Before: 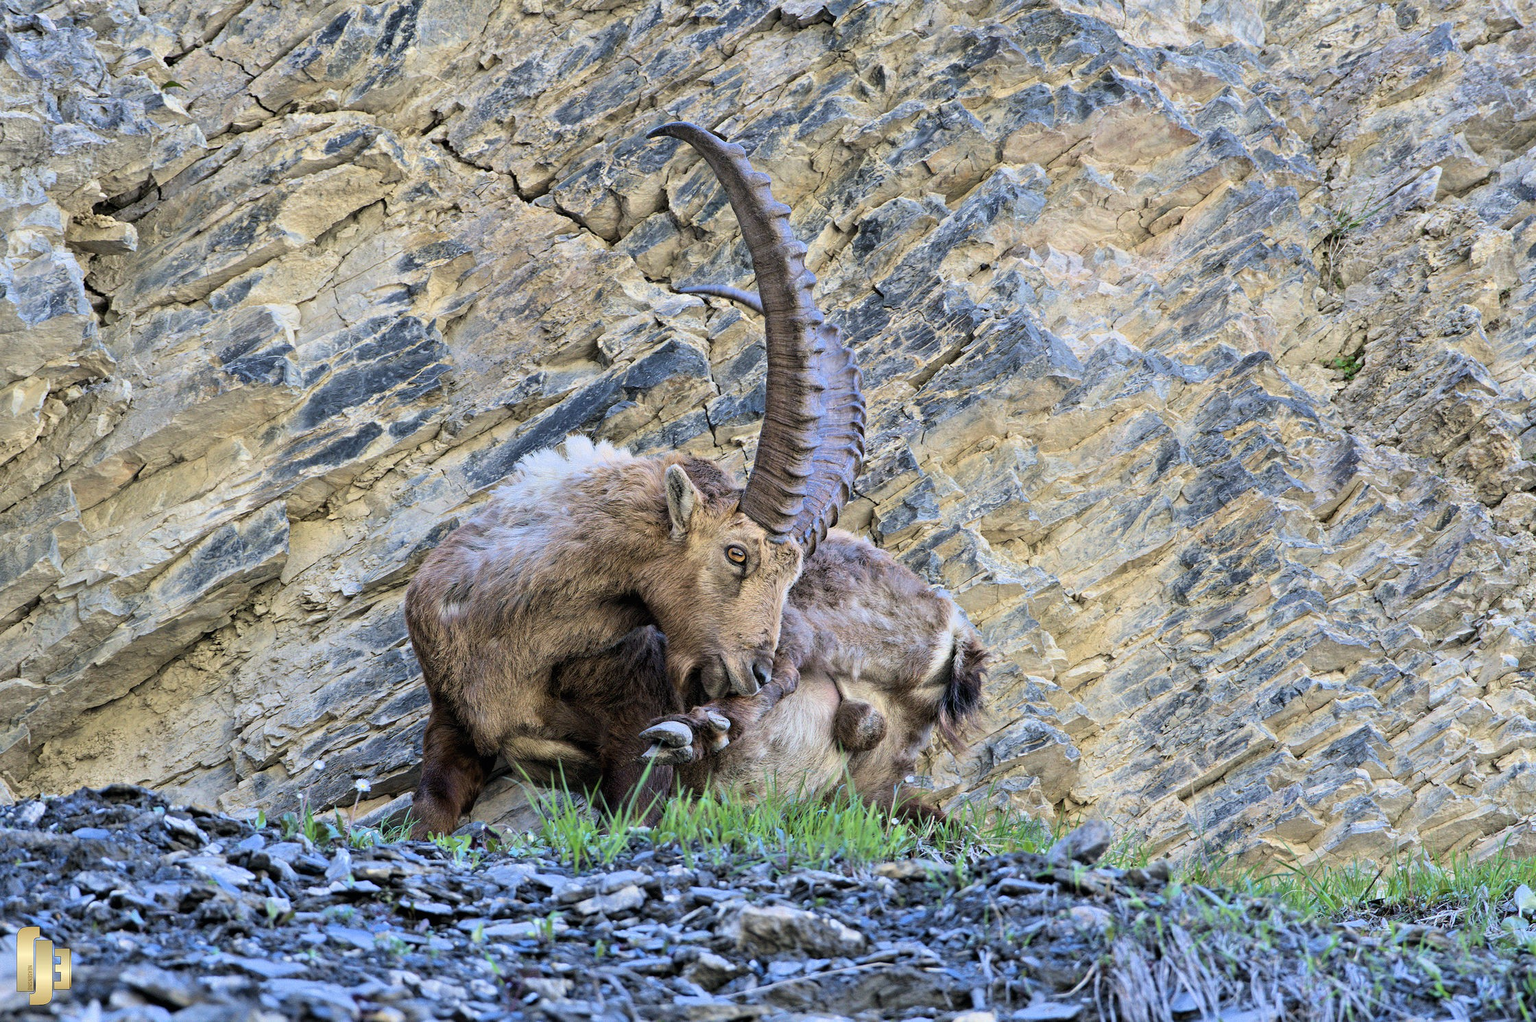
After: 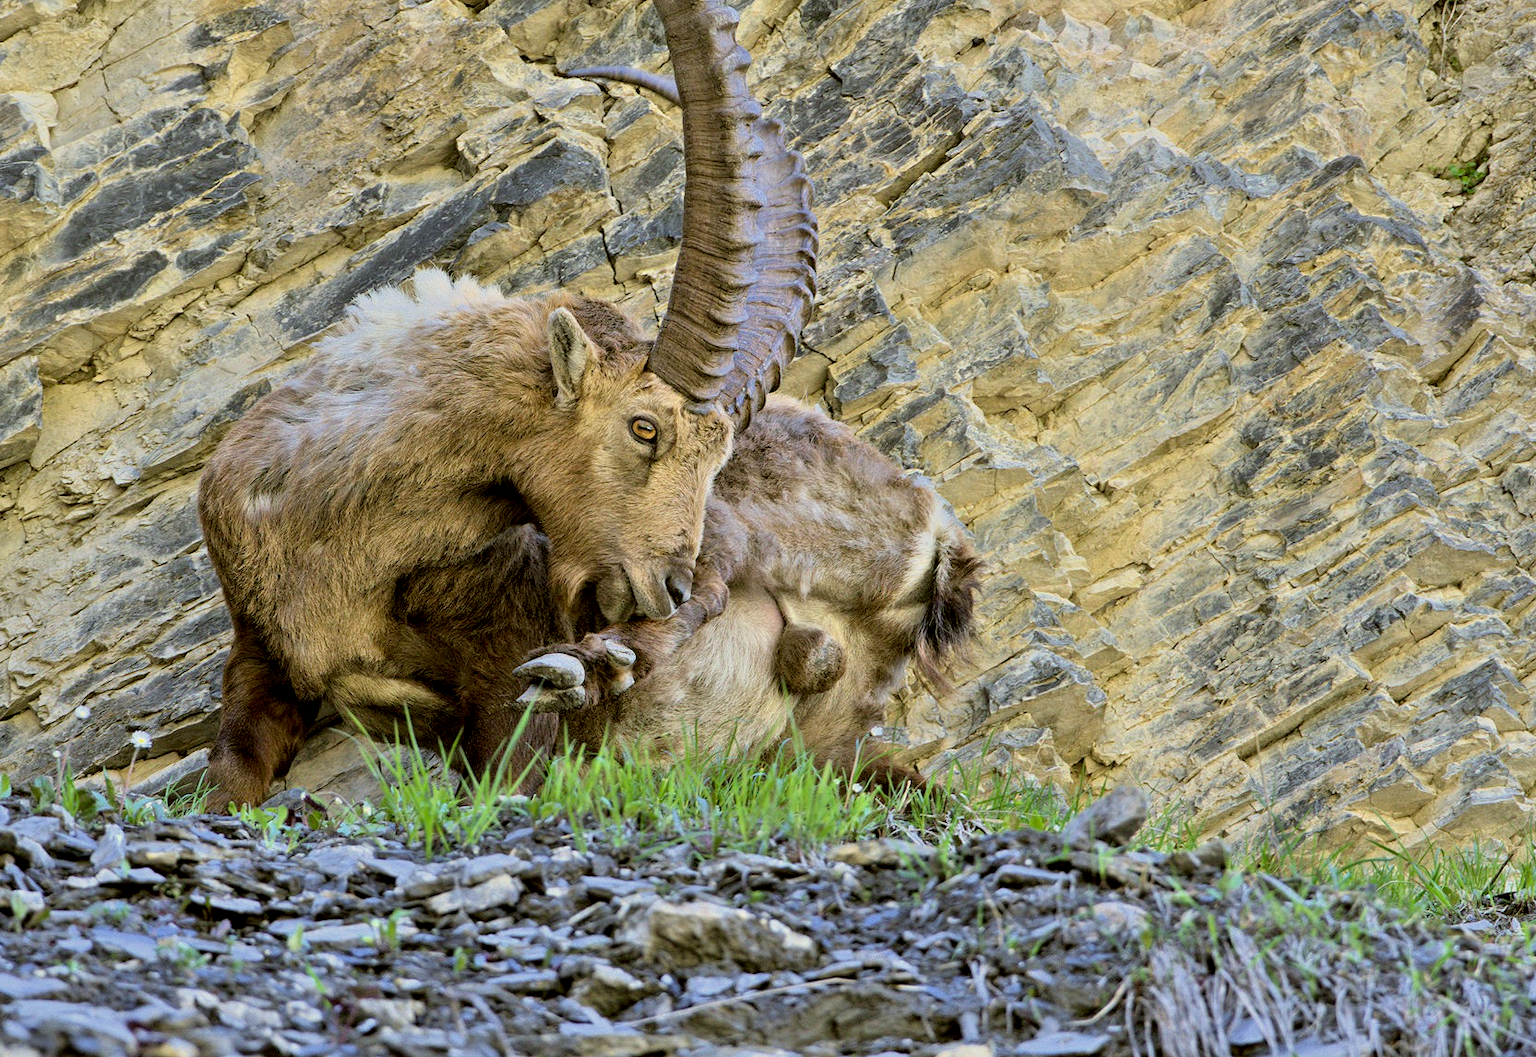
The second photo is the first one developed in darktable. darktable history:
crop: left 16.821%, top 23.087%, right 8.848%
color correction: highlights a* -1.23, highlights b* 10.19, shadows a* 0.312, shadows b* 19.54
exposure: black level correction 0.004, exposure 0.386 EV, compensate highlight preservation false
tone equalizer: -8 EV -0.002 EV, -7 EV 0.003 EV, -6 EV -0.023 EV, -5 EV 0.014 EV, -4 EV -0.027 EV, -3 EV 0.037 EV, -2 EV -0.059 EV, -1 EV -0.29 EV, +0 EV -0.555 EV
